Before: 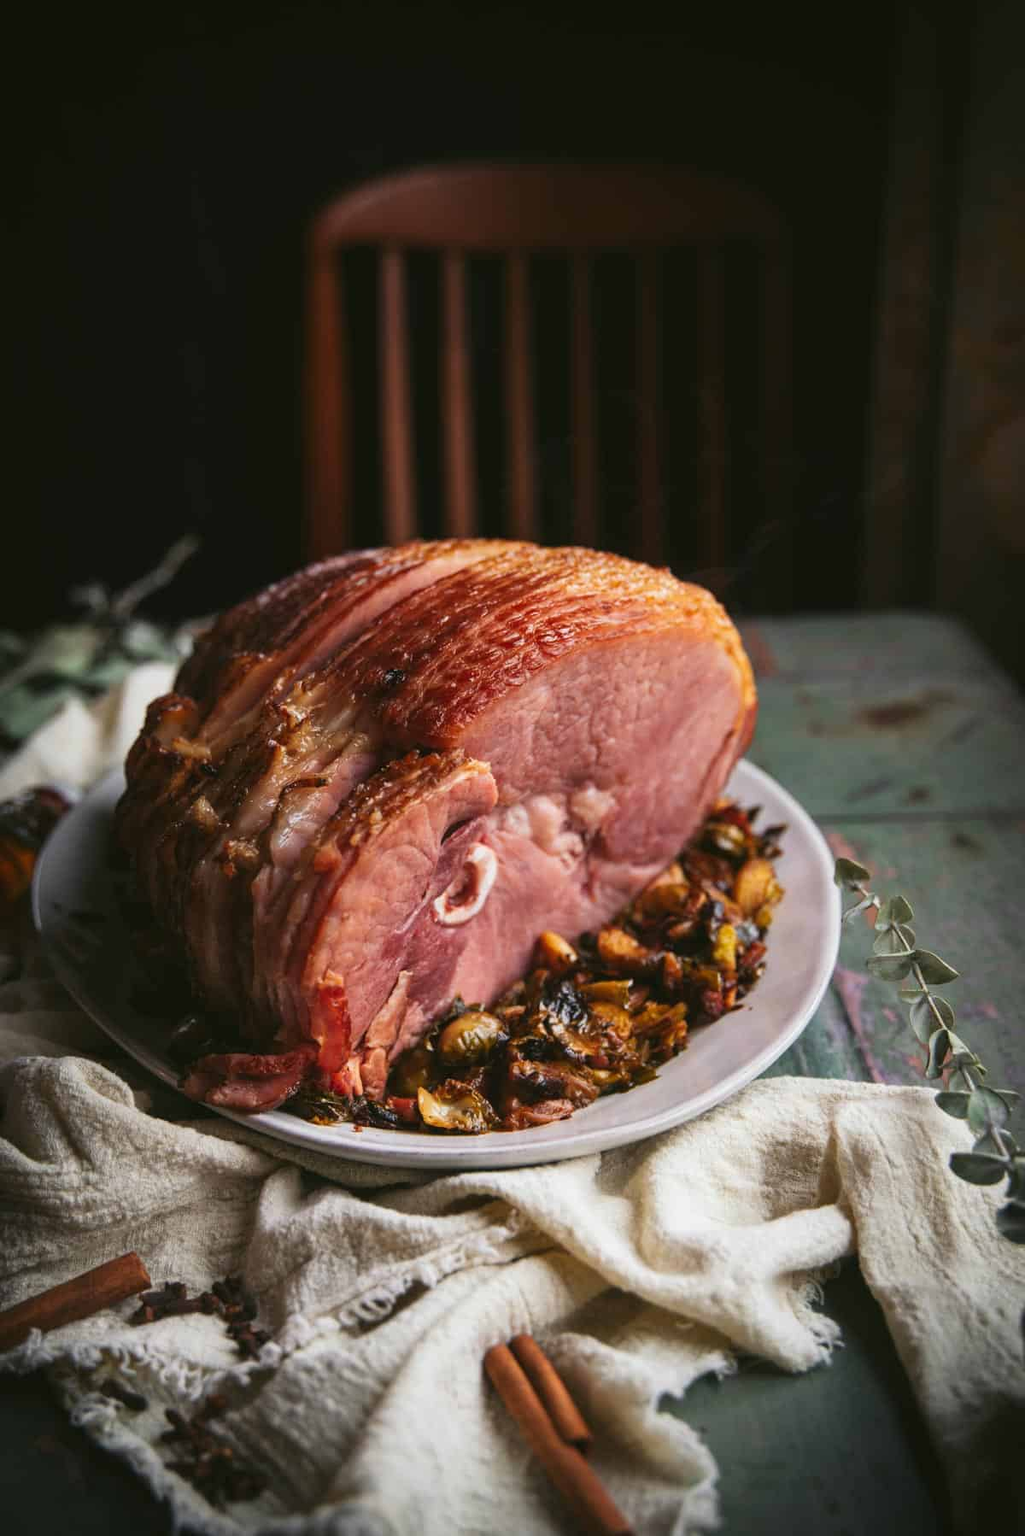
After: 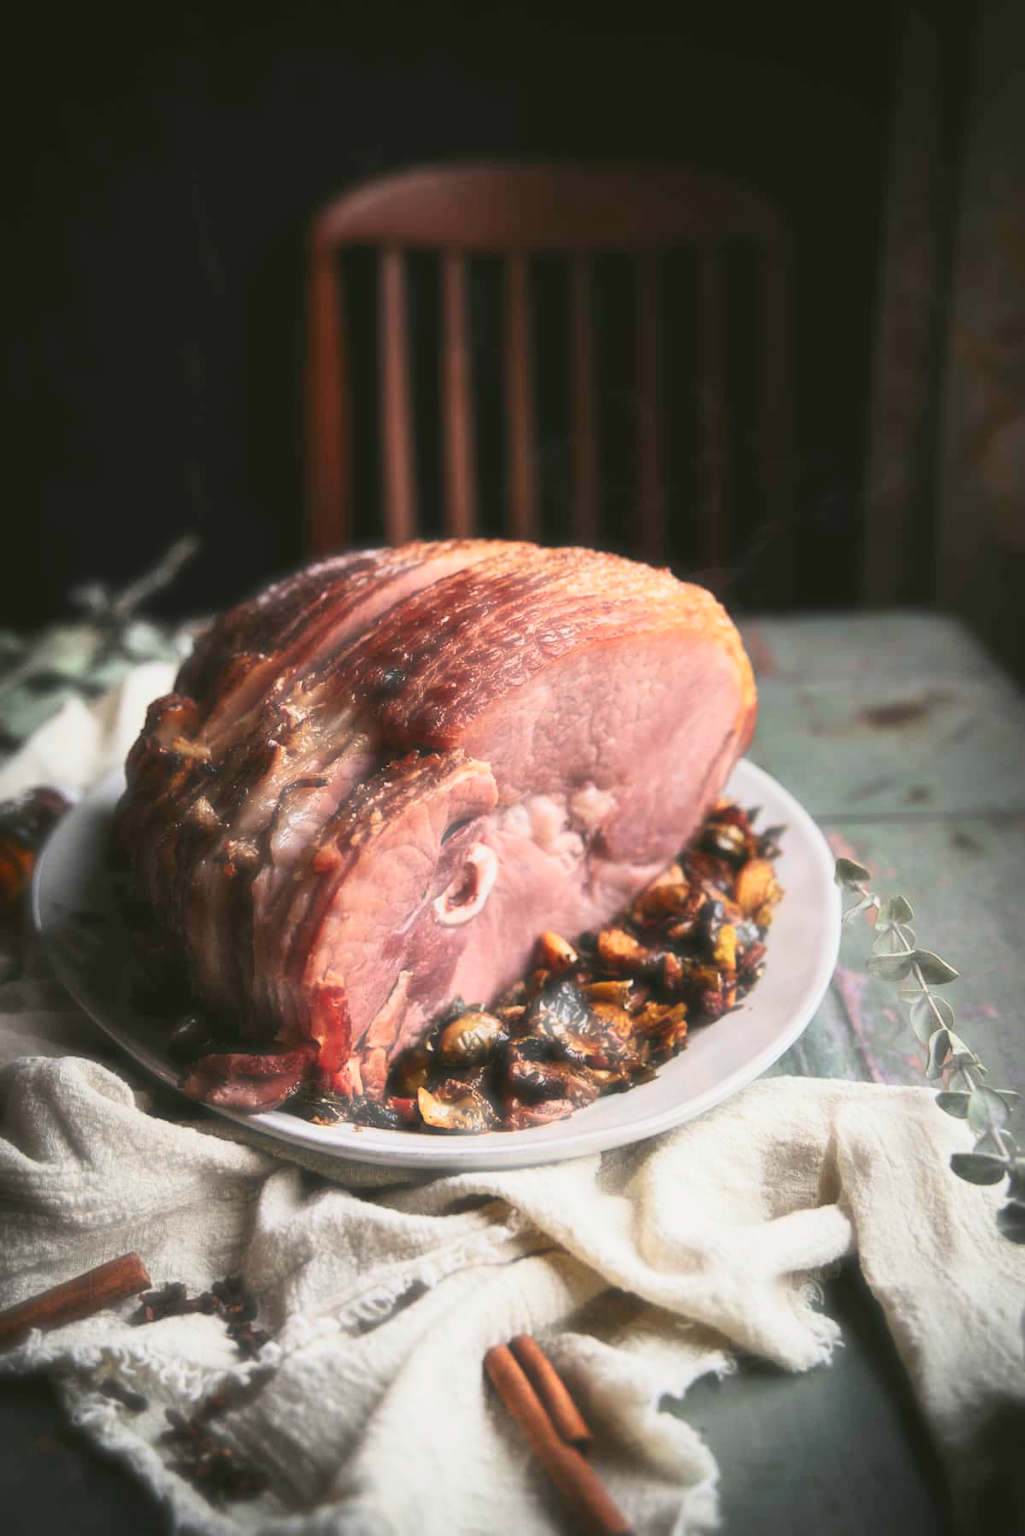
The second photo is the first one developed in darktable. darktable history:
contrast brightness saturation: contrast 0.203, brightness 0.163, saturation 0.225
haze removal: strength -0.886, distance 0.23, compatibility mode true, adaptive false
exposure: black level correction 0.001, compensate highlight preservation false
